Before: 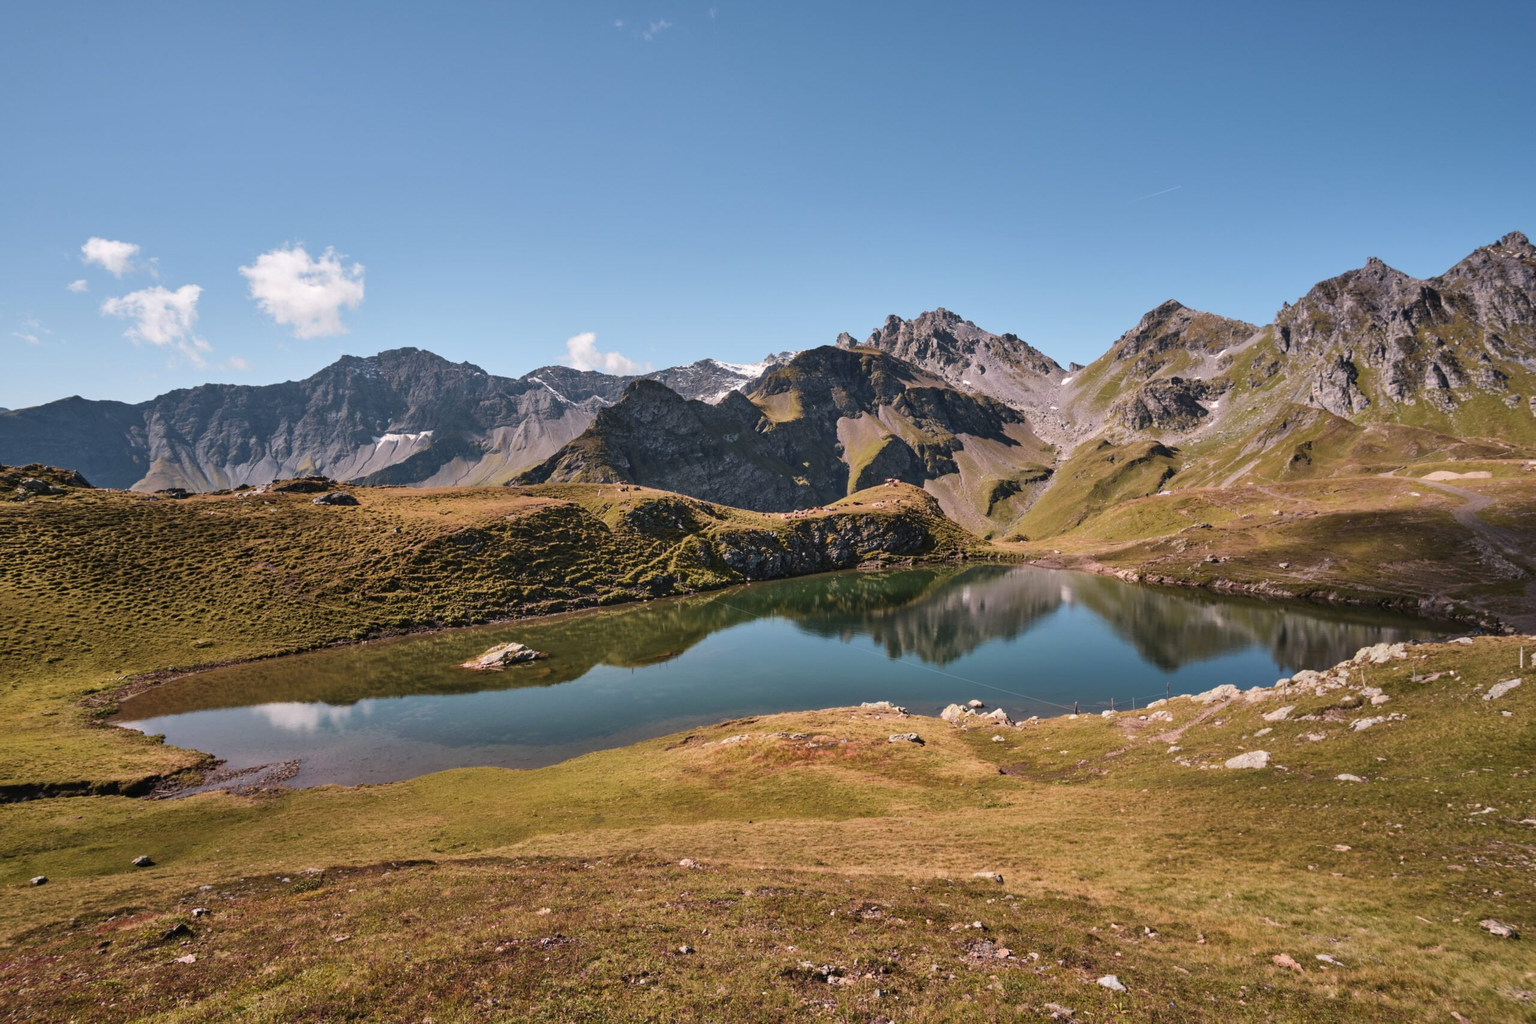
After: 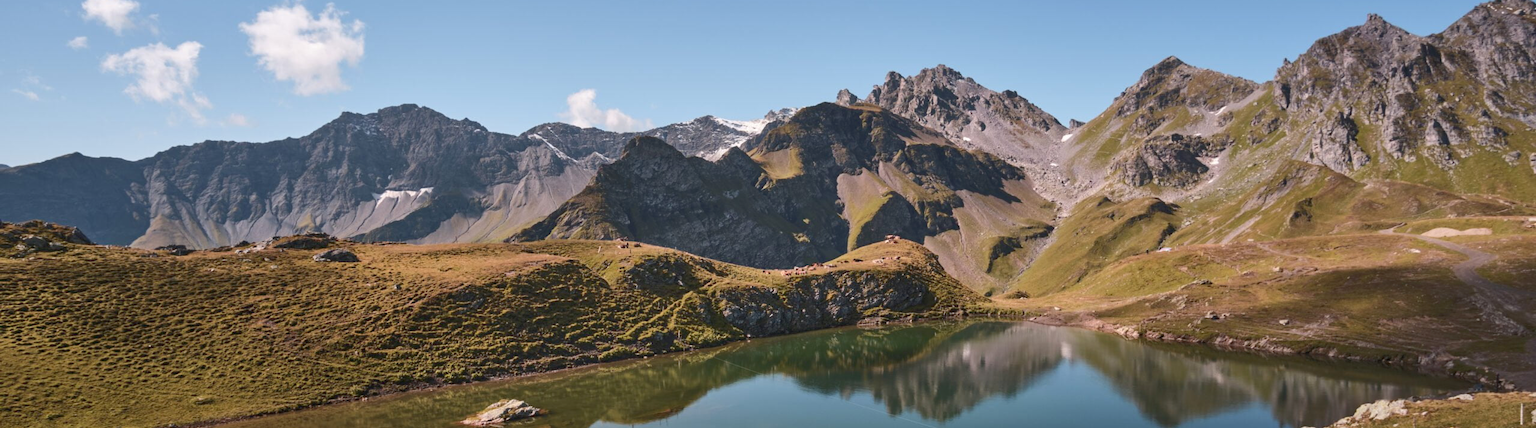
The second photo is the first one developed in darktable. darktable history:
rgb curve: curves: ch0 [(0, 0) (0.093, 0.159) (0.241, 0.265) (0.414, 0.42) (1, 1)], compensate middle gray true, preserve colors basic power
crop and rotate: top 23.84%, bottom 34.294%
